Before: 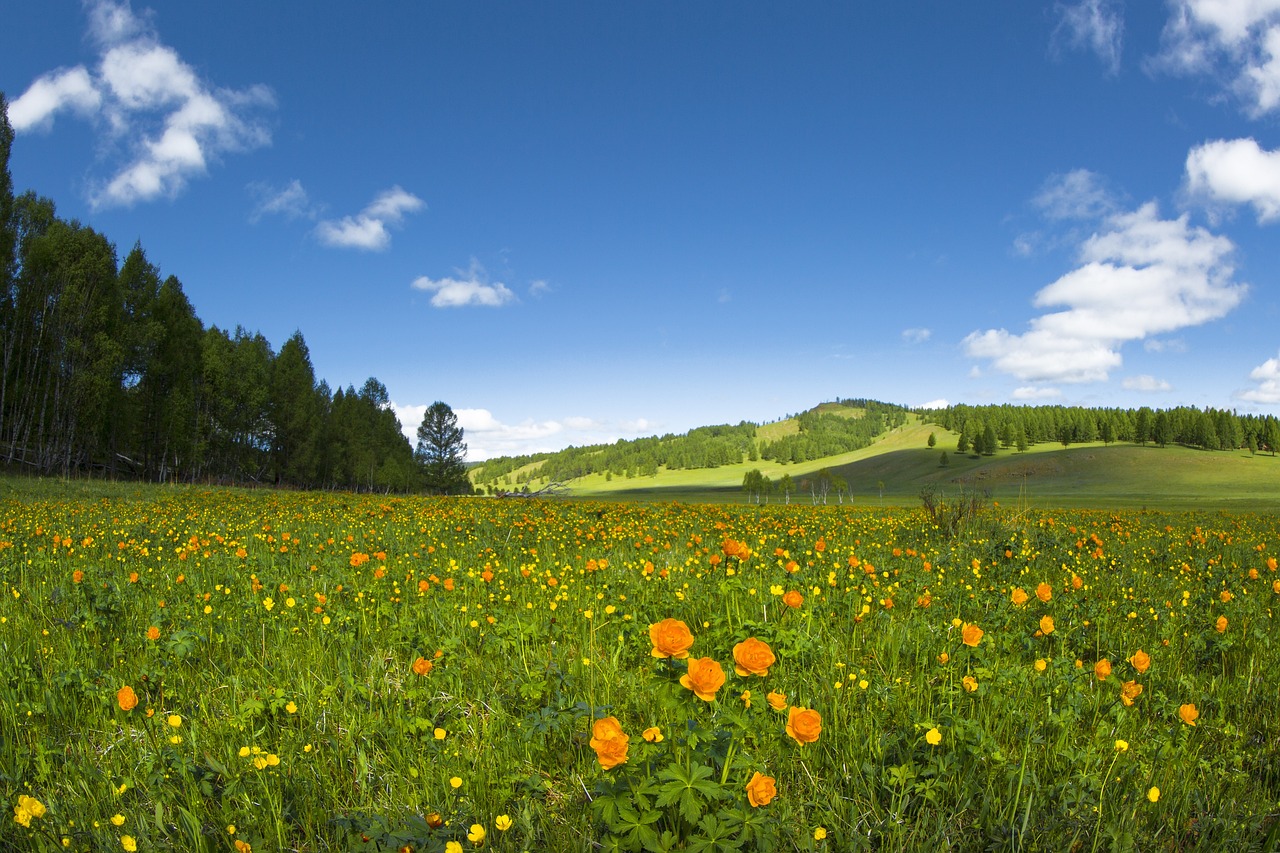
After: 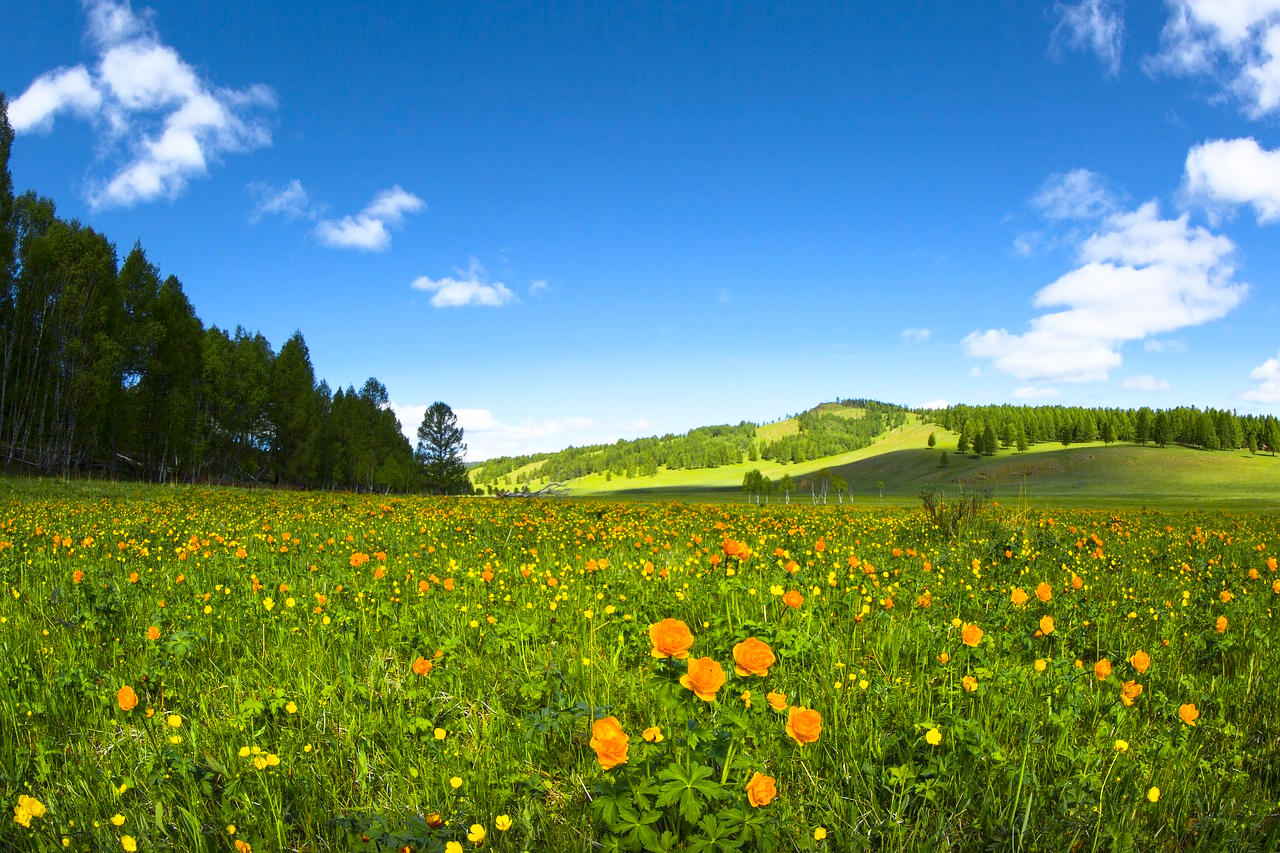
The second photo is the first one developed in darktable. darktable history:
tone equalizer: on, module defaults
contrast brightness saturation: contrast 0.23, brightness 0.1, saturation 0.29
